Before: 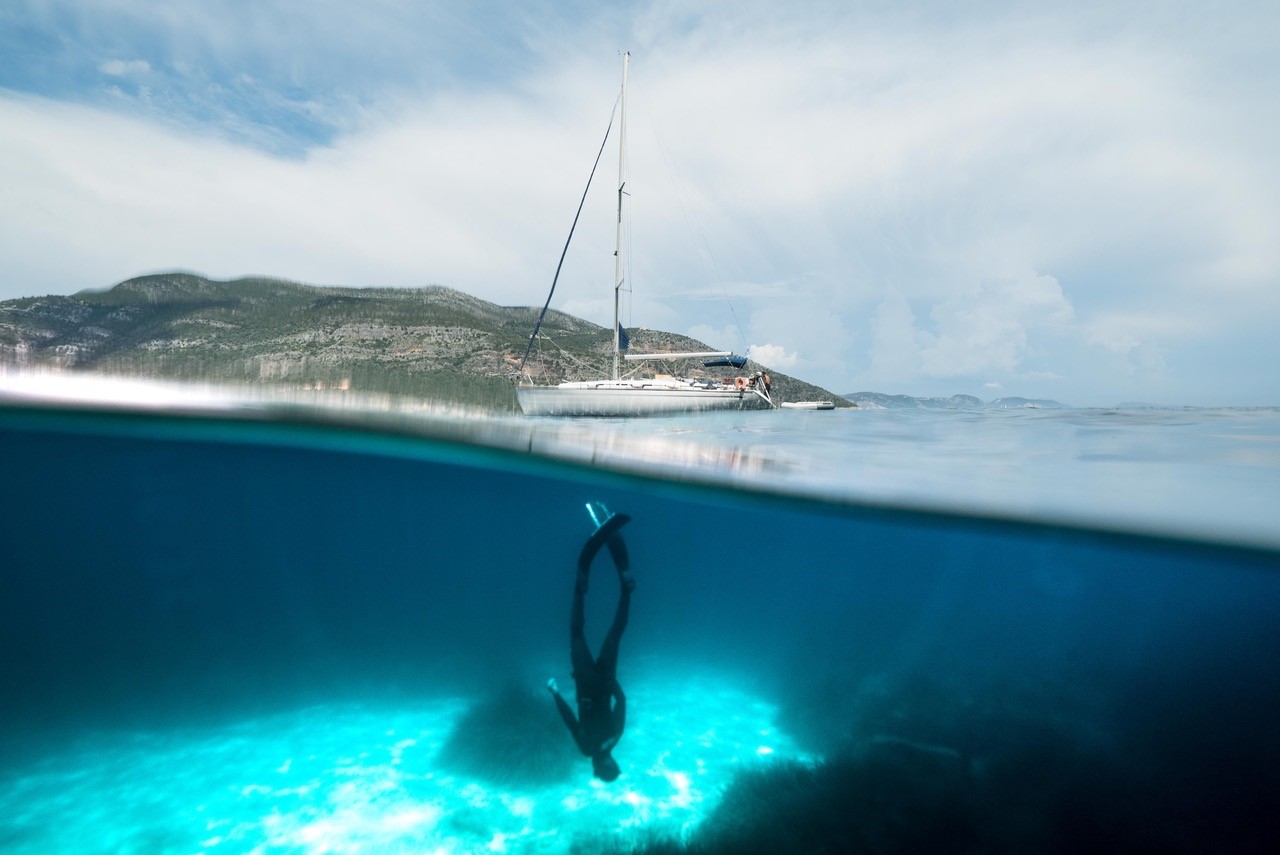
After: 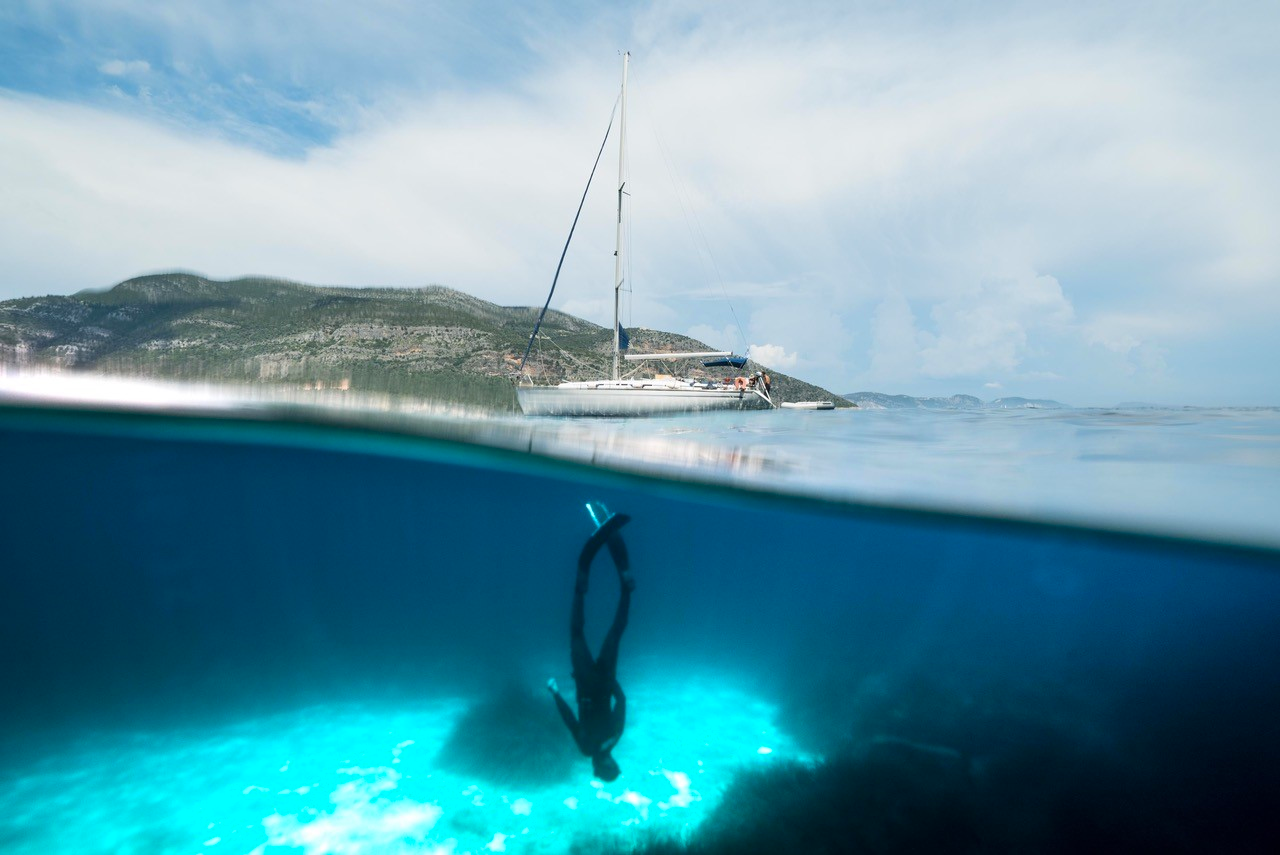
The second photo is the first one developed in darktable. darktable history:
contrast brightness saturation: contrast 0.039, saturation 0.158
